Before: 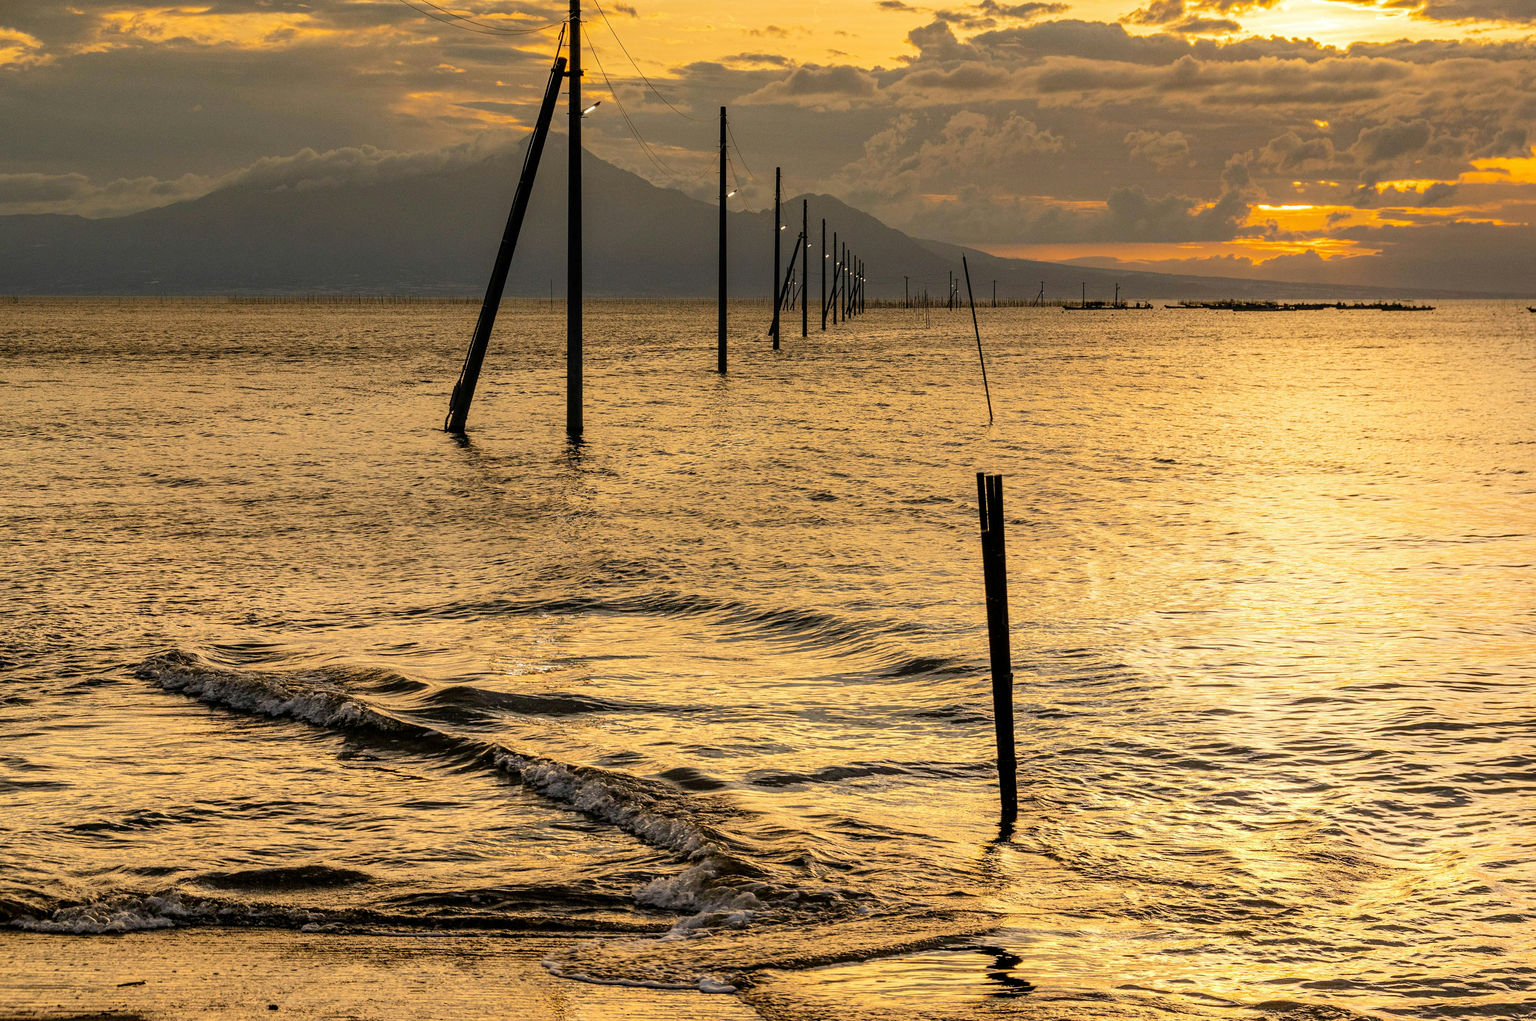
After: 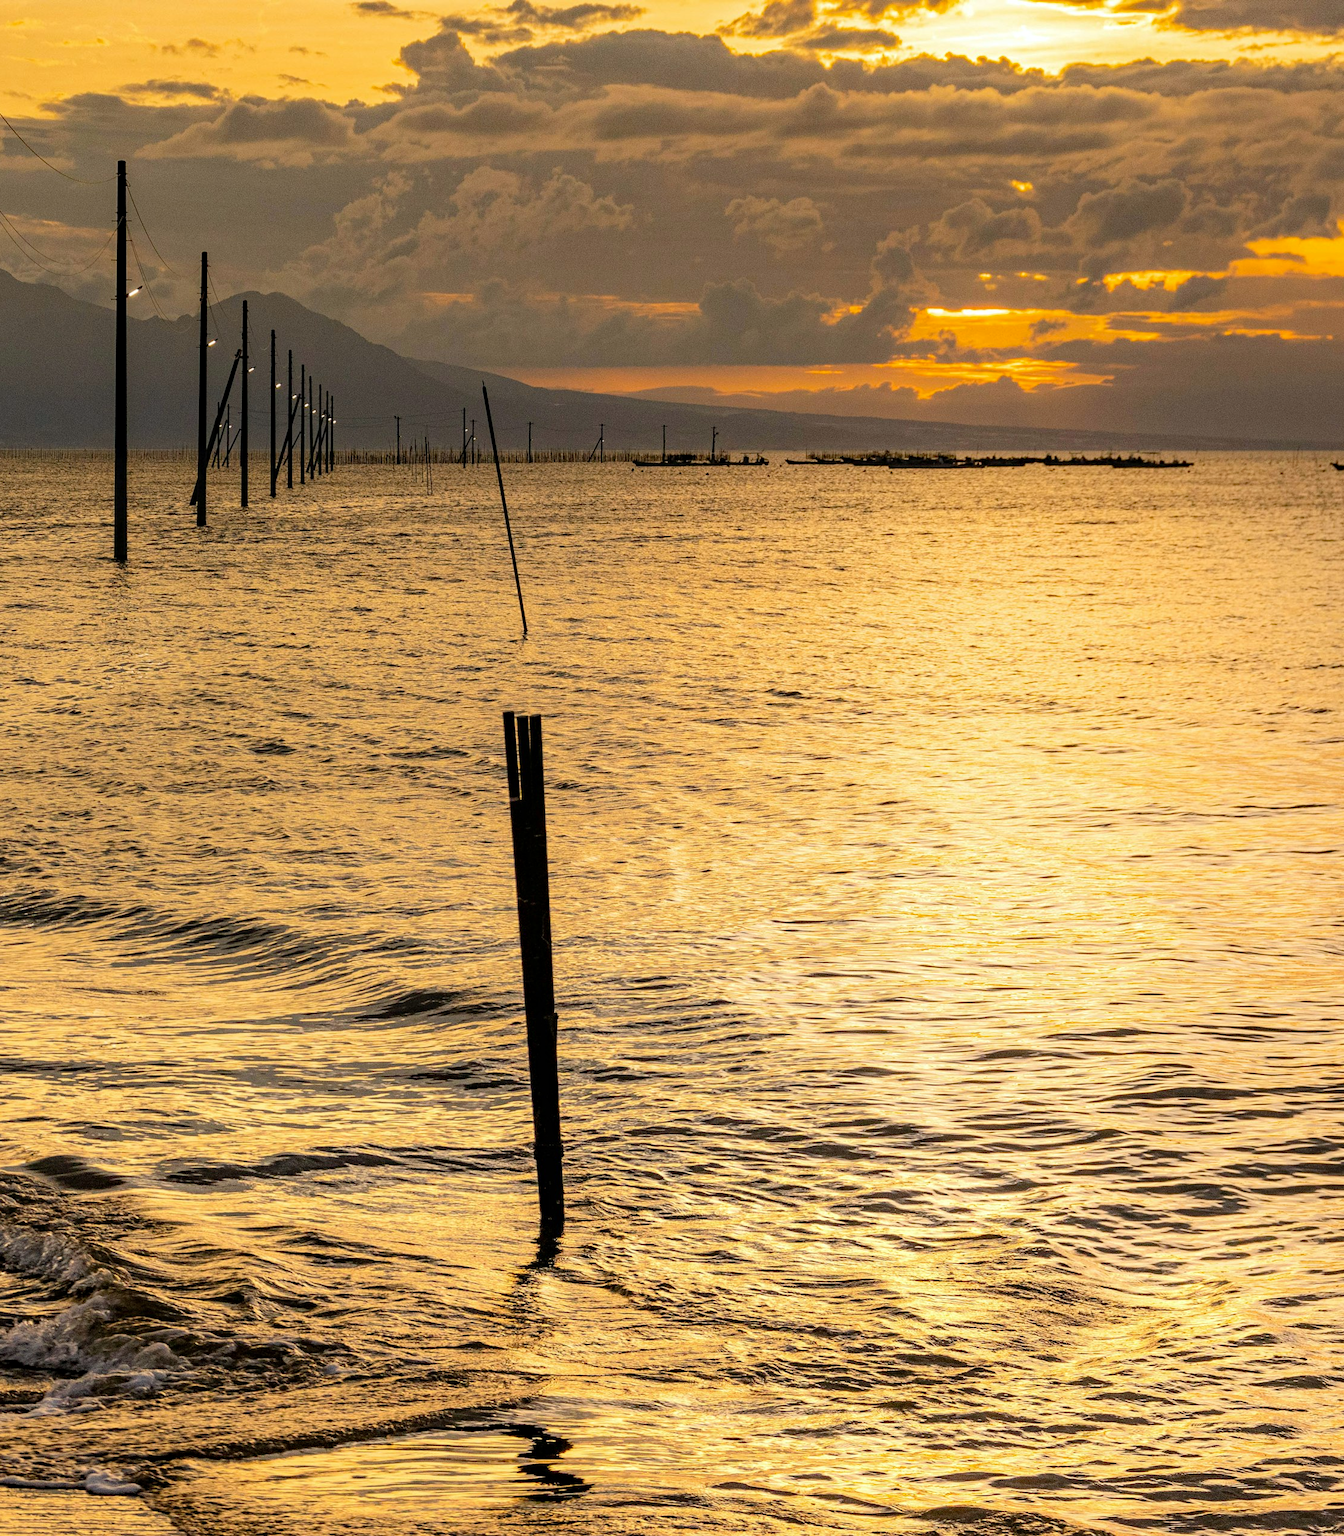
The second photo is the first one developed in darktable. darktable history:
haze removal: compatibility mode true, adaptive false
crop: left 41.832%
